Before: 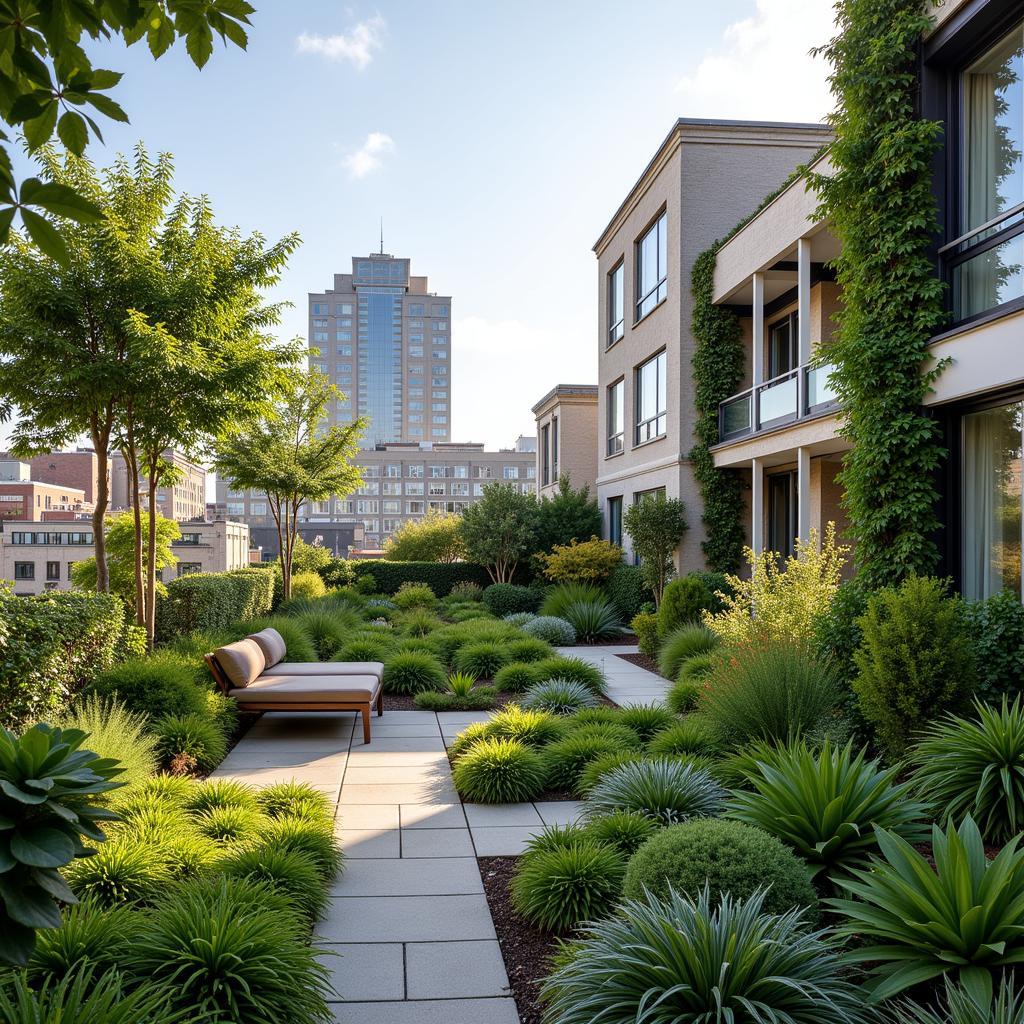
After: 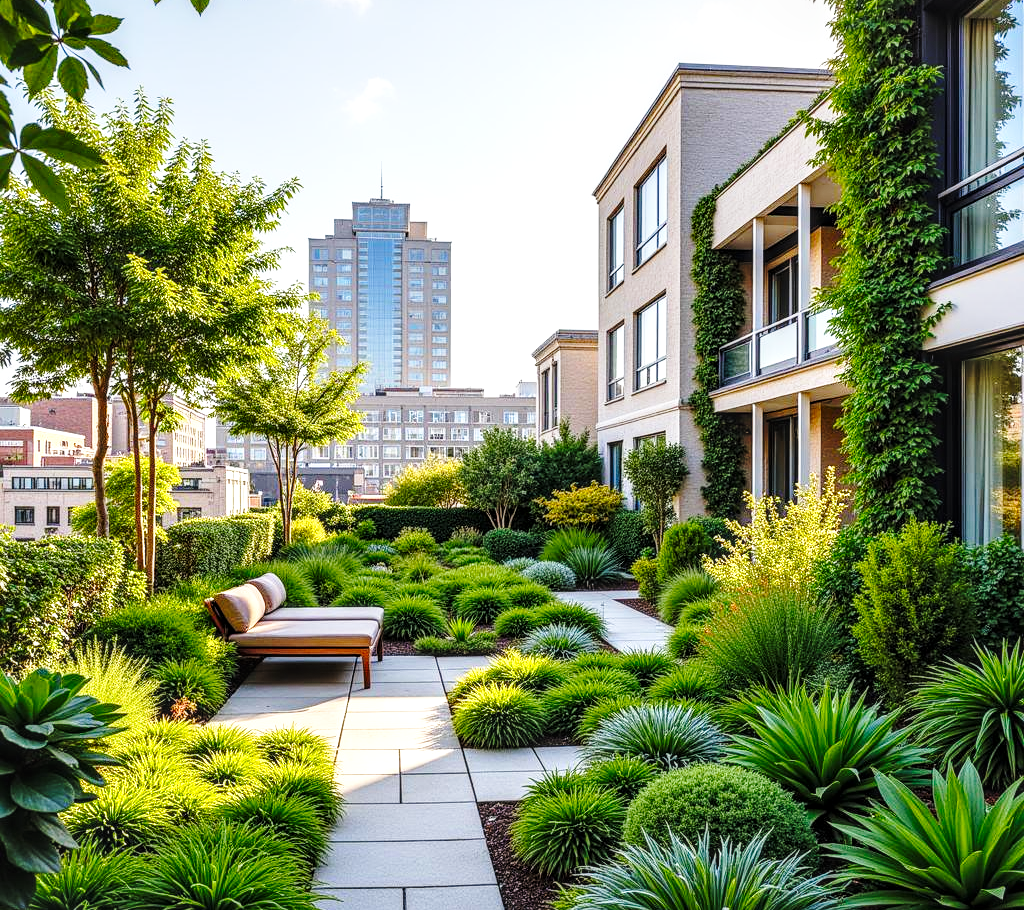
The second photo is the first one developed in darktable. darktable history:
base curve: curves: ch0 [(0, 0) (0.028, 0.03) (0.121, 0.232) (0.46, 0.748) (0.859, 0.968) (1, 1)], preserve colors none
contrast brightness saturation: contrast -0.199, saturation 0.186
levels: levels [0.055, 0.477, 0.9]
crop and rotate: top 5.452%, bottom 5.655%
sharpen: amount 0.214
local contrast: highlights 23%, detail 150%
